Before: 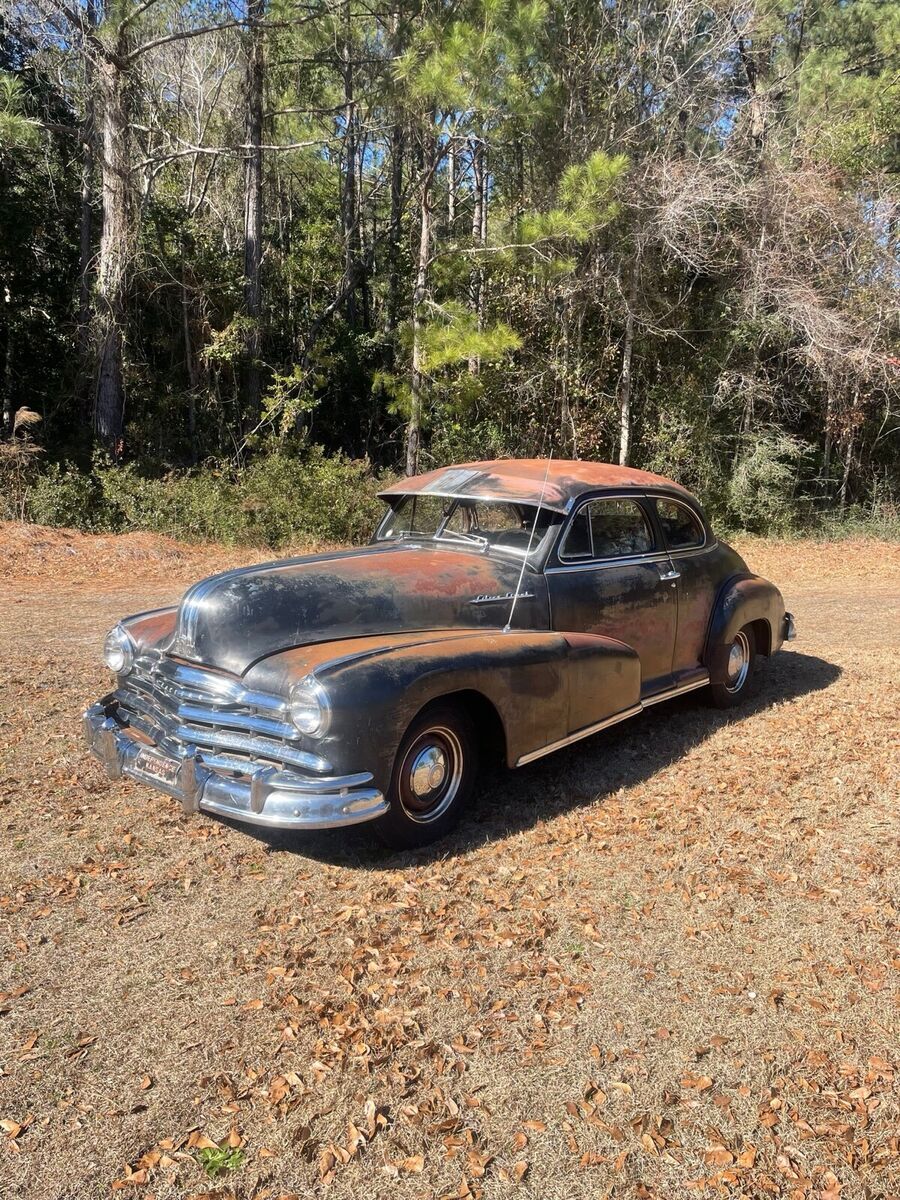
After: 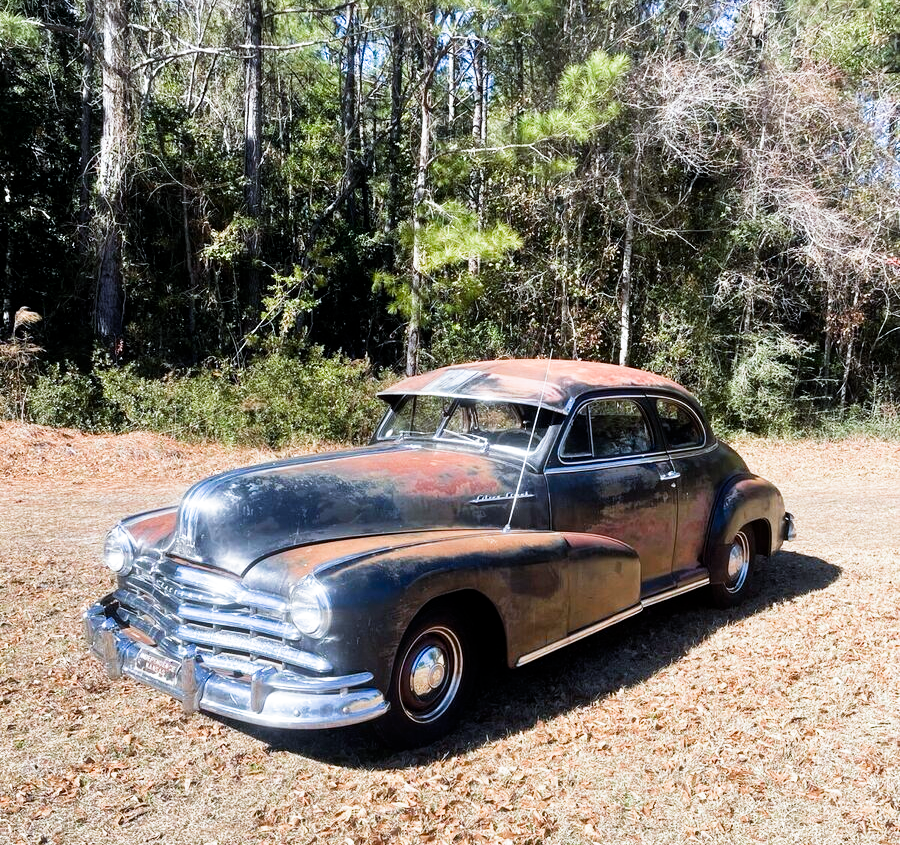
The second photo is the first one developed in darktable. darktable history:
contrast brightness saturation: contrast 0.078, saturation 0.197
filmic rgb: middle gray luminance 21.94%, black relative exposure -14.07 EV, white relative exposure 2.97 EV, threshold 3.04 EV, target black luminance 0%, hardness 8.83, latitude 59.78%, contrast 1.206, highlights saturation mix 5.32%, shadows ↔ highlights balance 42%, color science v4 (2020), enable highlight reconstruction true
color calibration: x 0.37, y 0.382, temperature 4313.39 K, gamut compression 1.65
crop and rotate: top 8.354%, bottom 21.161%
exposure: black level correction 0, exposure 0.499 EV, compensate highlight preservation false
